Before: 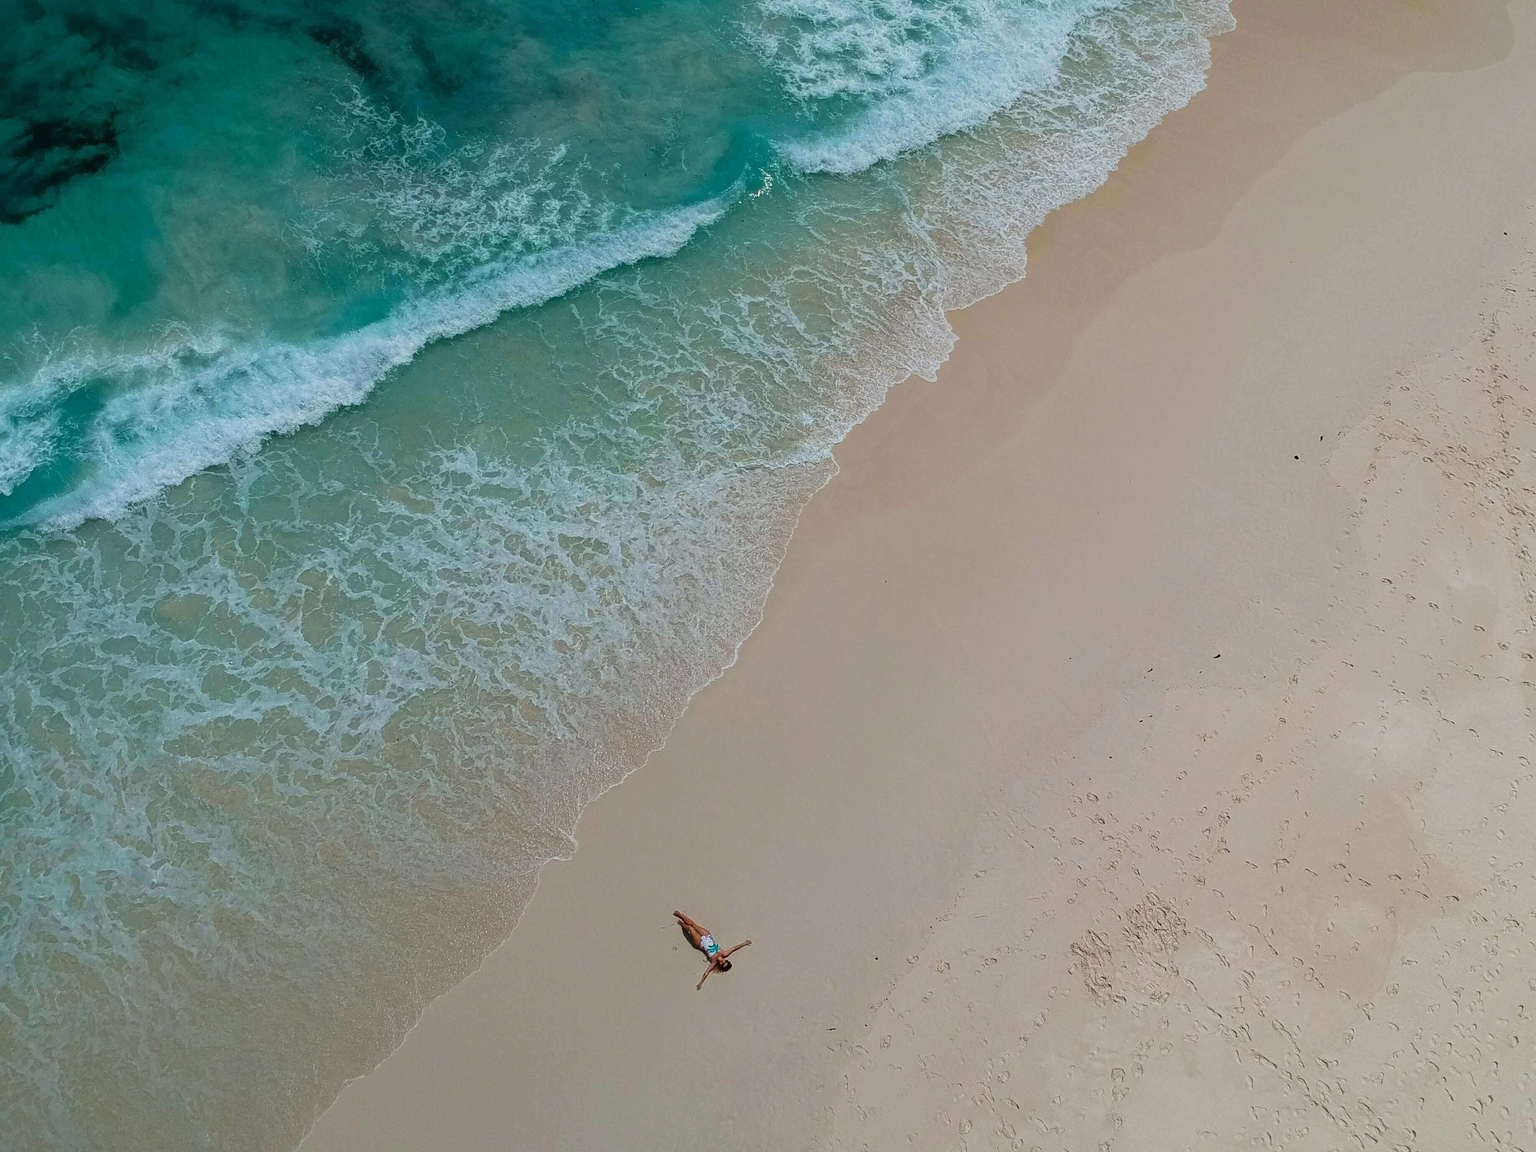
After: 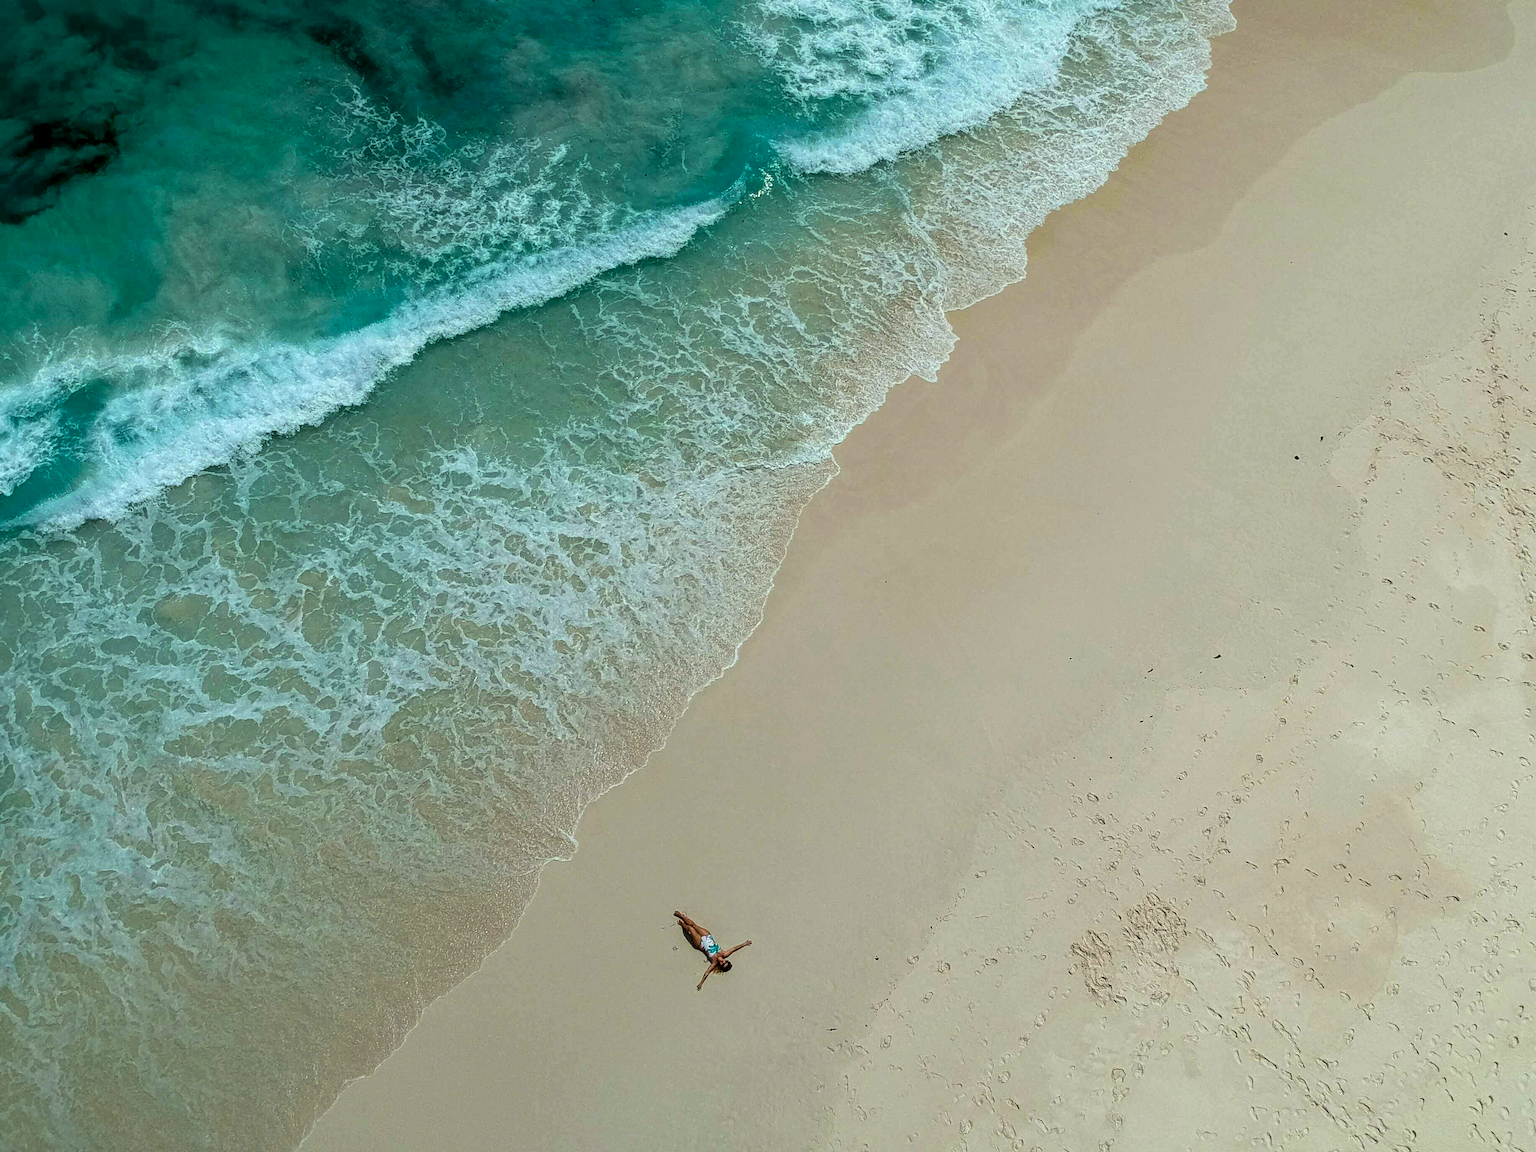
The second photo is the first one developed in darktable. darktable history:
tone equalizer: -8 EV -0.417 EV, -7 EV -0.389 EV, -6 EV -0.333 EV, -5 EV -0.222 EV, -3 EV 0.222 EV, -2 EV 0.333 EV, -1 EV 0.389 EV, +0 EV 0.417 EV, edges refinement/feathering 500, mask exposure compensation -1.57 EV, preserve details no
color correction: highlights a* -8, highlights b* 3.1
color balance: mode lift, gamma, gain (sRGB), lift [1, 0.99, 1.01, 0.992], gamma [1, 1.037, 0.974, 0.963]
local contrast: on, module defaults
